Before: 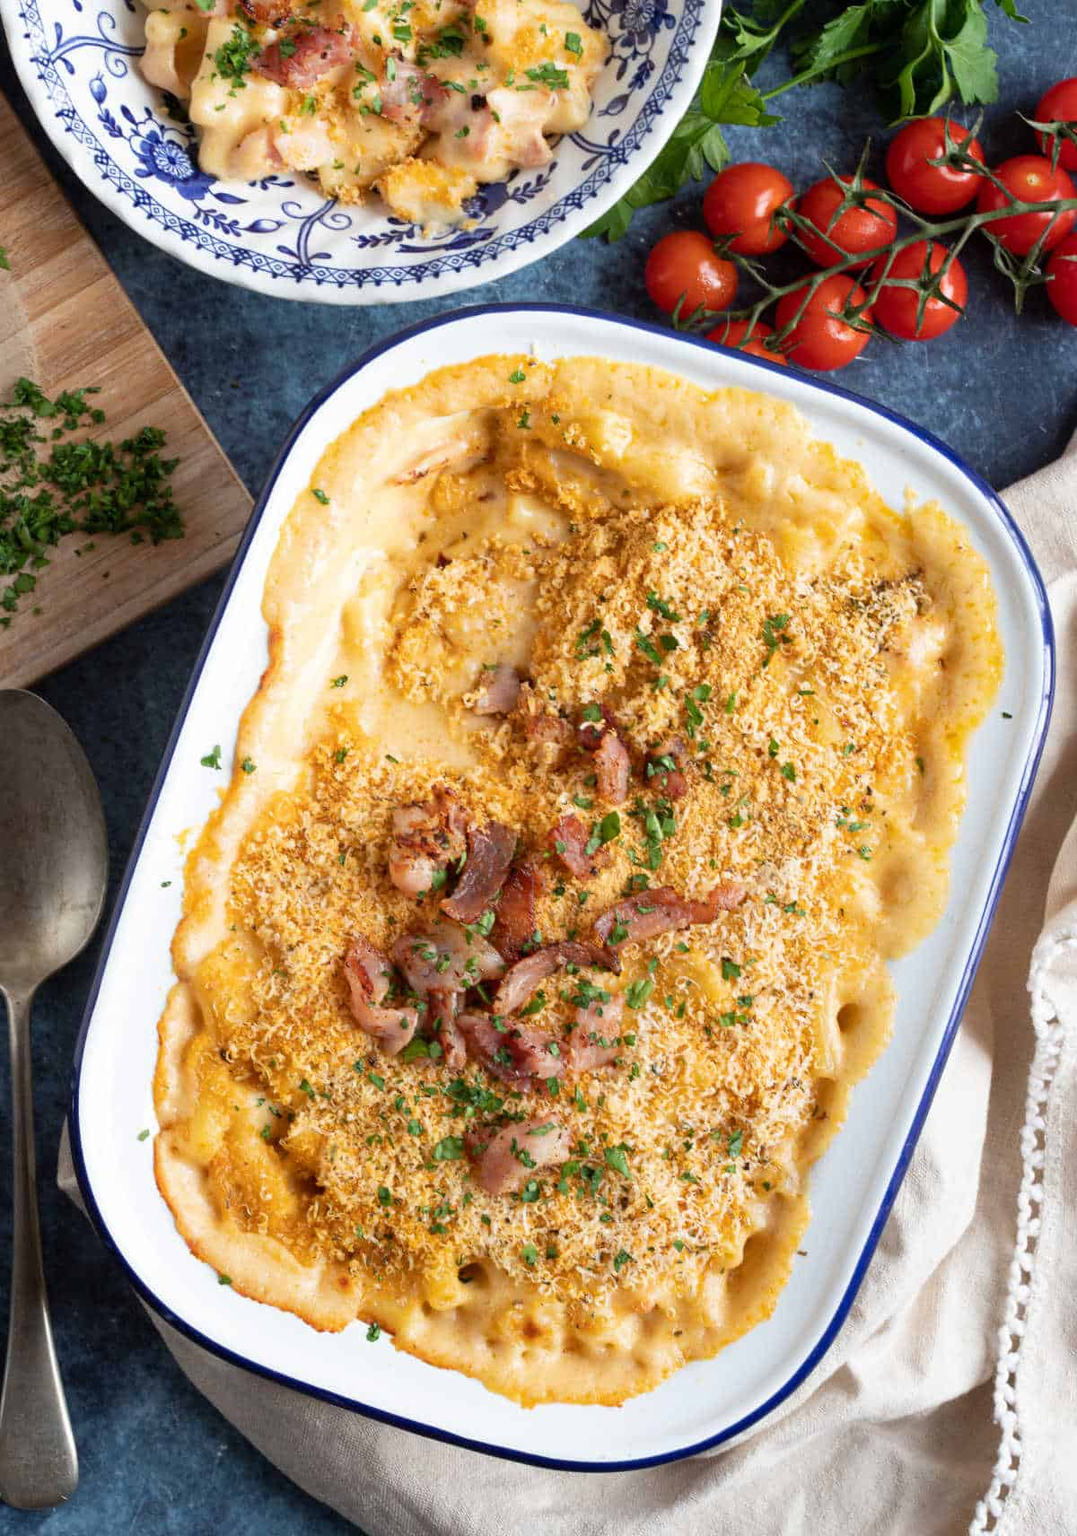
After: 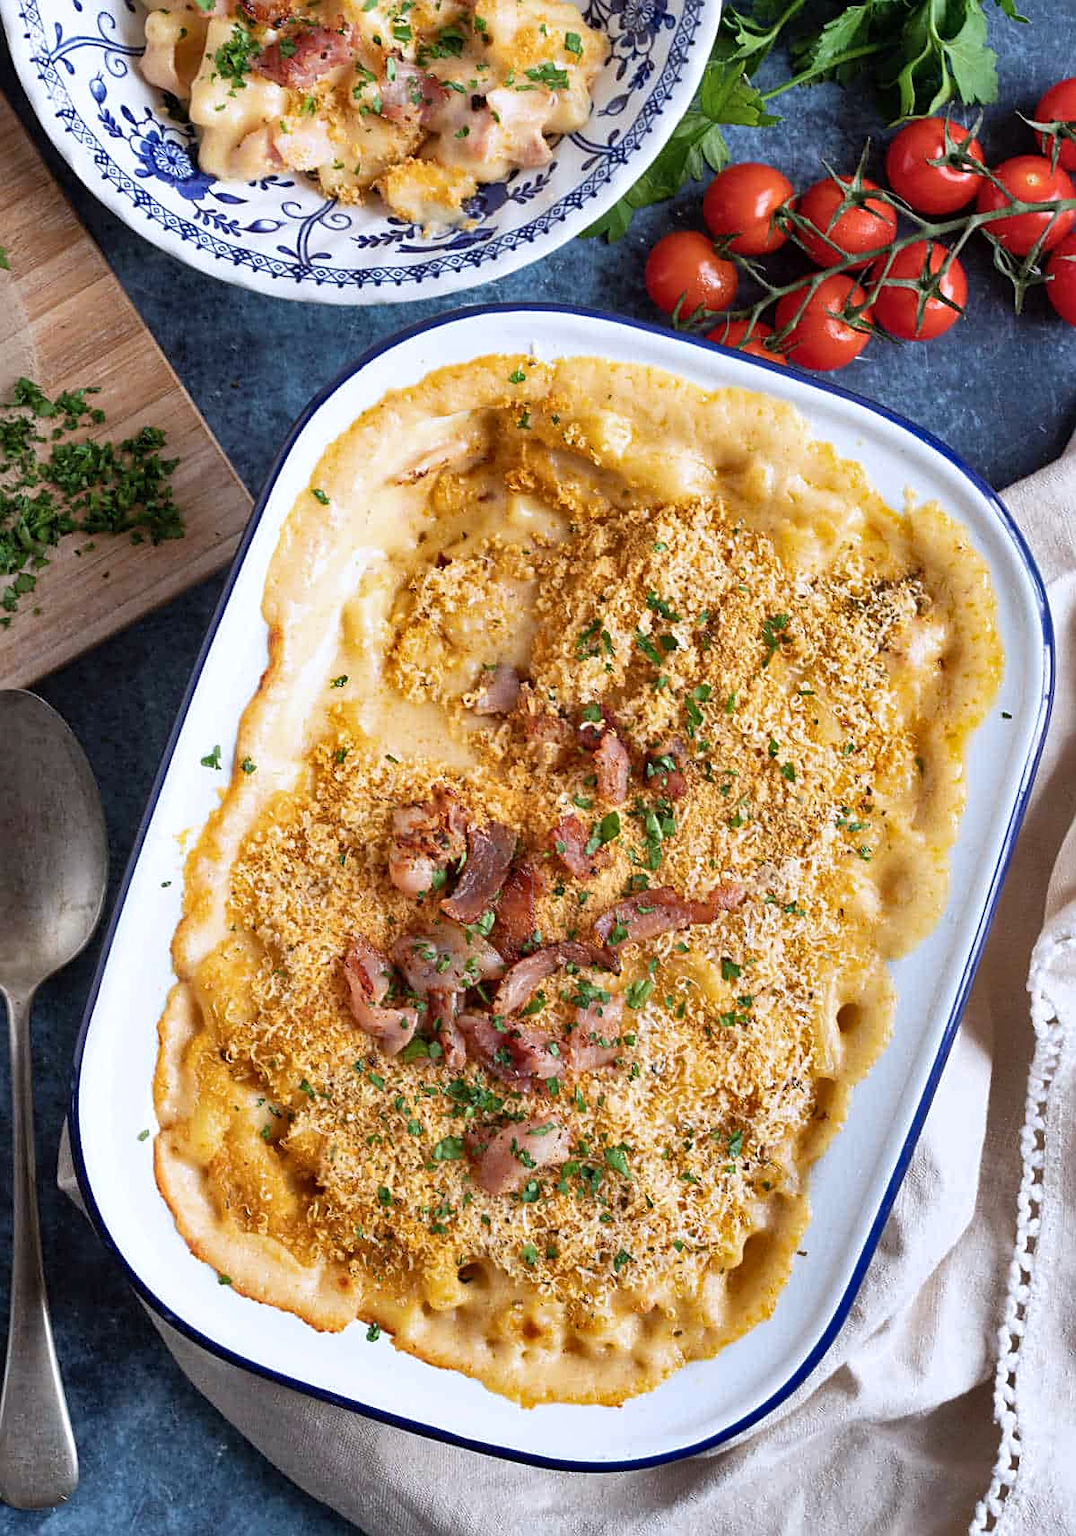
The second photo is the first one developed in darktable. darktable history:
shadows and highlights: shadows 52.5, soften with gaussian
sharpen: on, module defaults
color calibration: gray › normalize channels true, illuminant as shot in camera, x 0.358, y 0.373, temperature 4628.91 K, gamut compression 0.004
